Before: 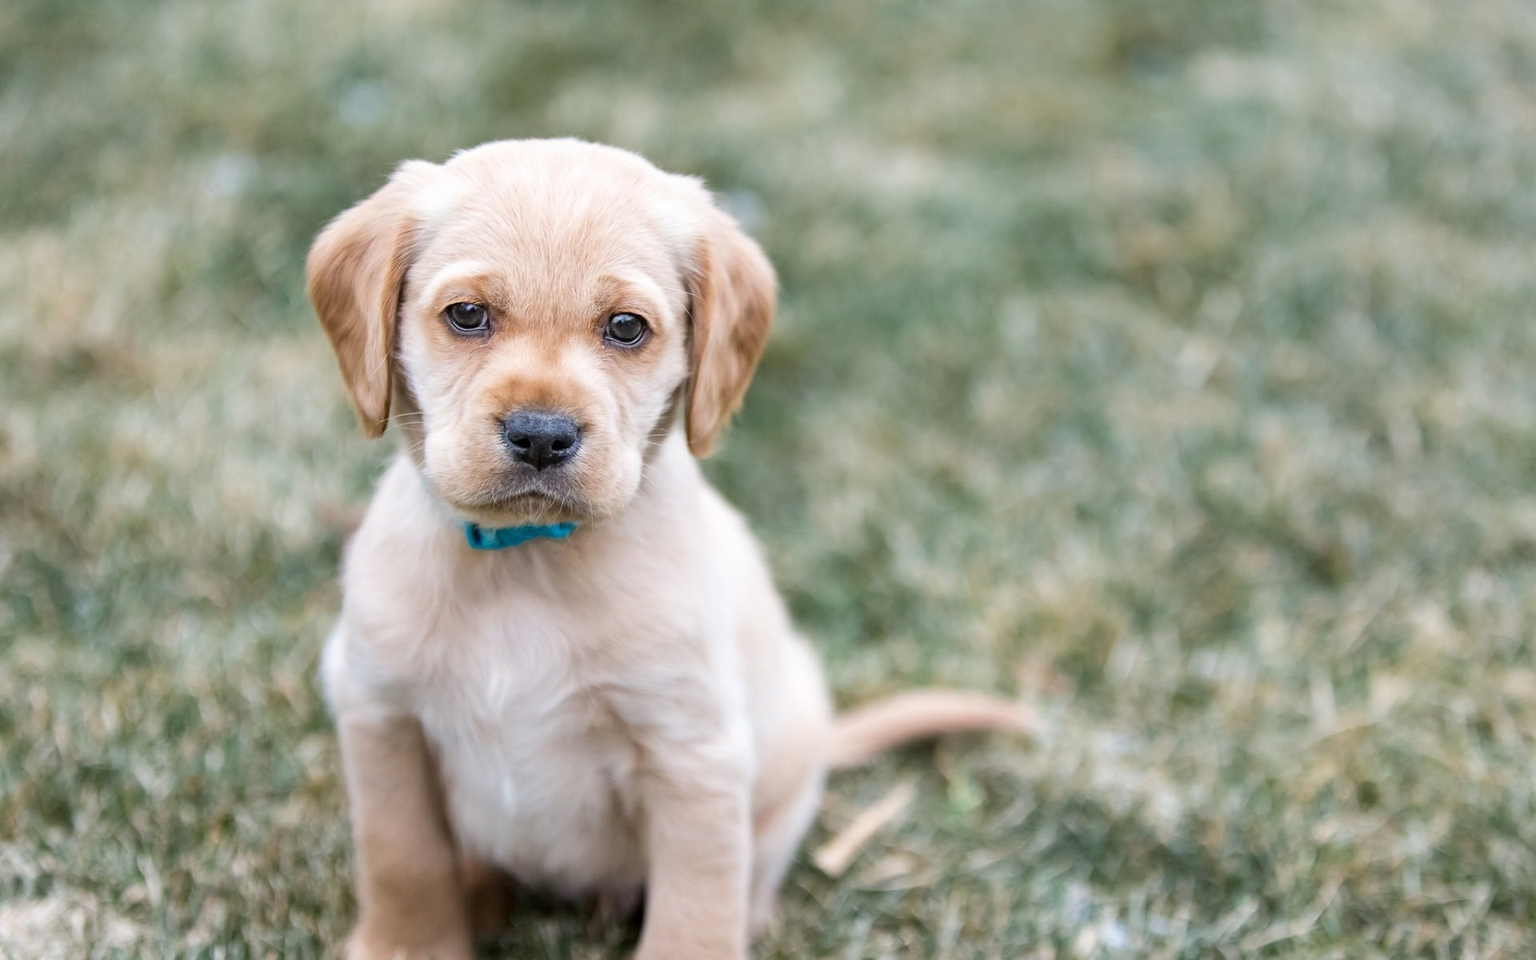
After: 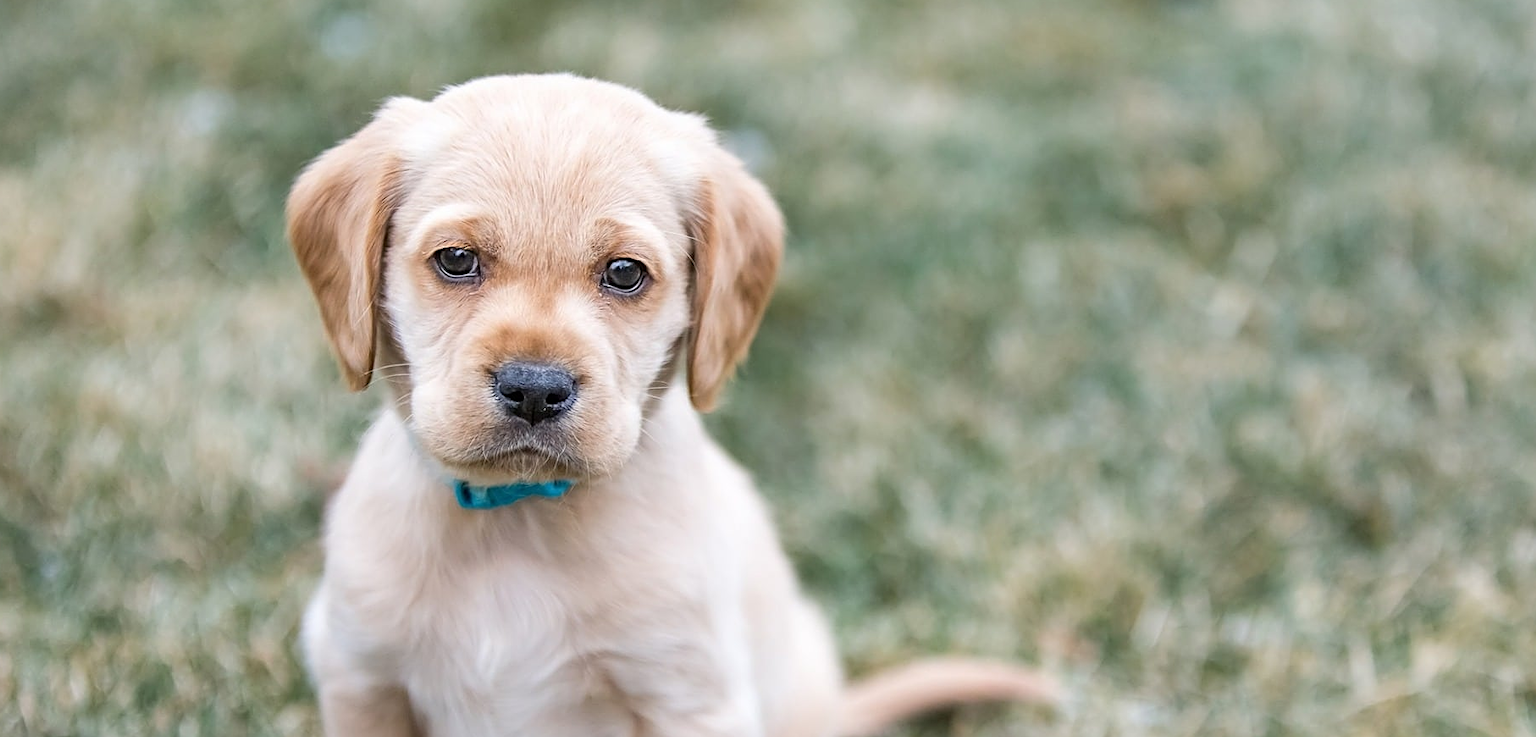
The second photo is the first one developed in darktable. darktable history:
crop: left 2.374%, top 7.21%, right 3.116%, bottom 20.133%
sharpen: on, module defaults
